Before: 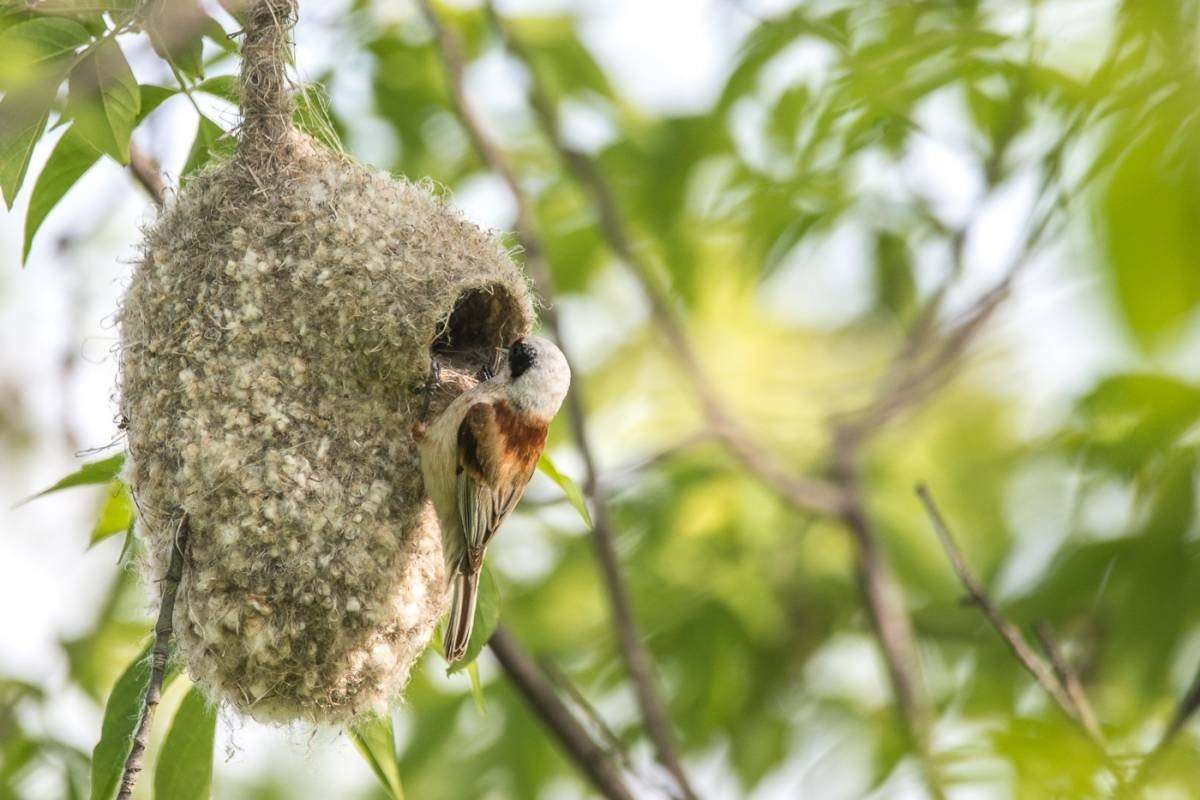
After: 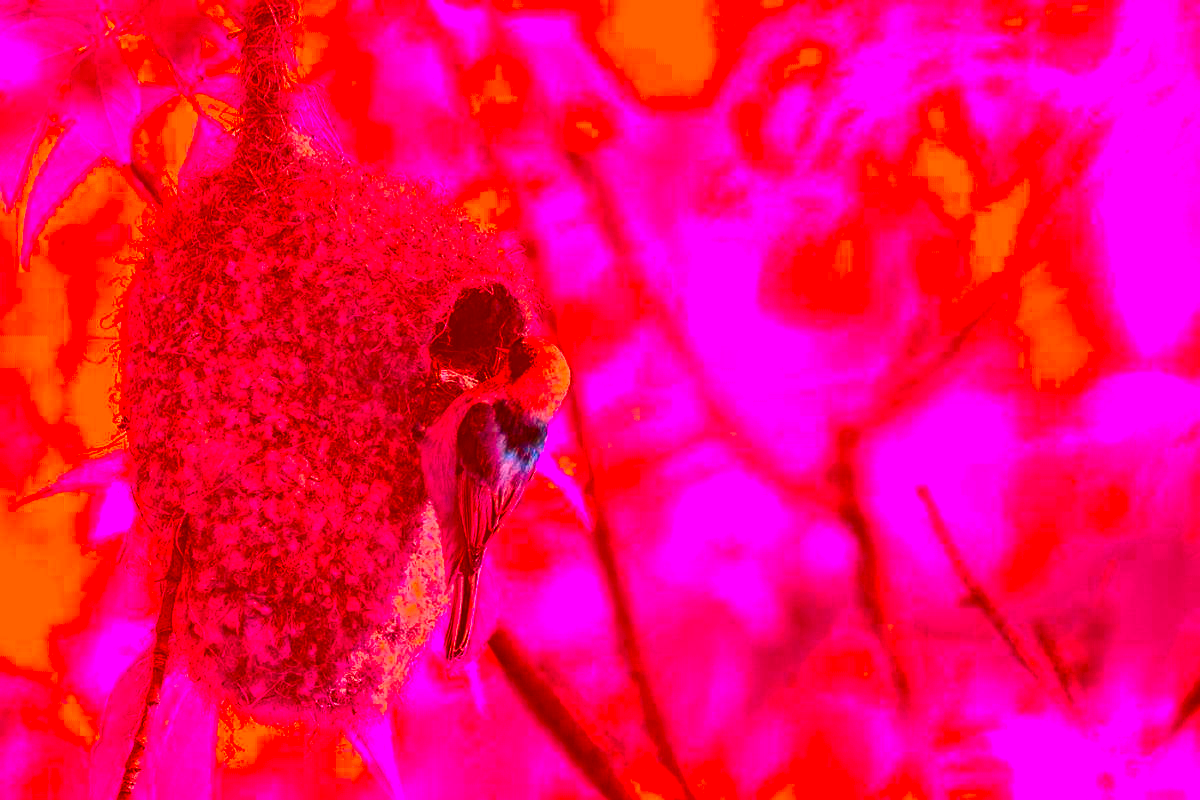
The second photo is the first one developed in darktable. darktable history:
exposure: exposure -0.066 EV, compensate exposure bias true, compensate highlight preservation false
color correction: highlights a* -38.89, highlights b* -39.5, shadows a* -39.35, shadows b* -39.86, saturation -2.98
sharpen: on, module defaults
contrast brightness saturation: brightness -0.249, saturation 0.203
